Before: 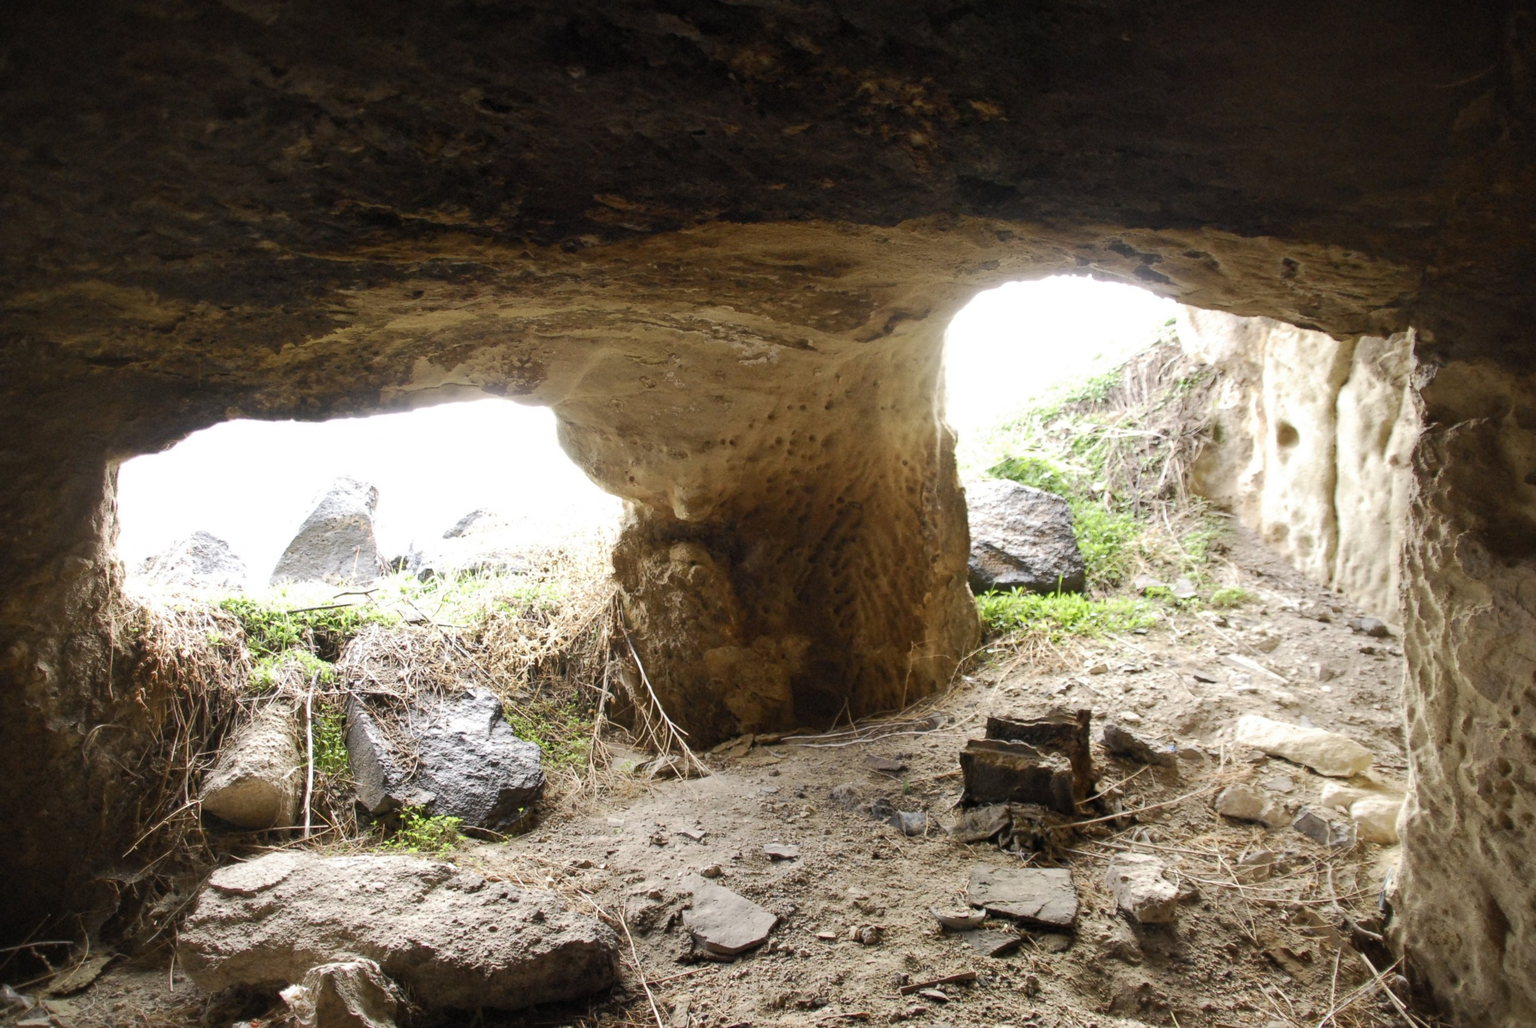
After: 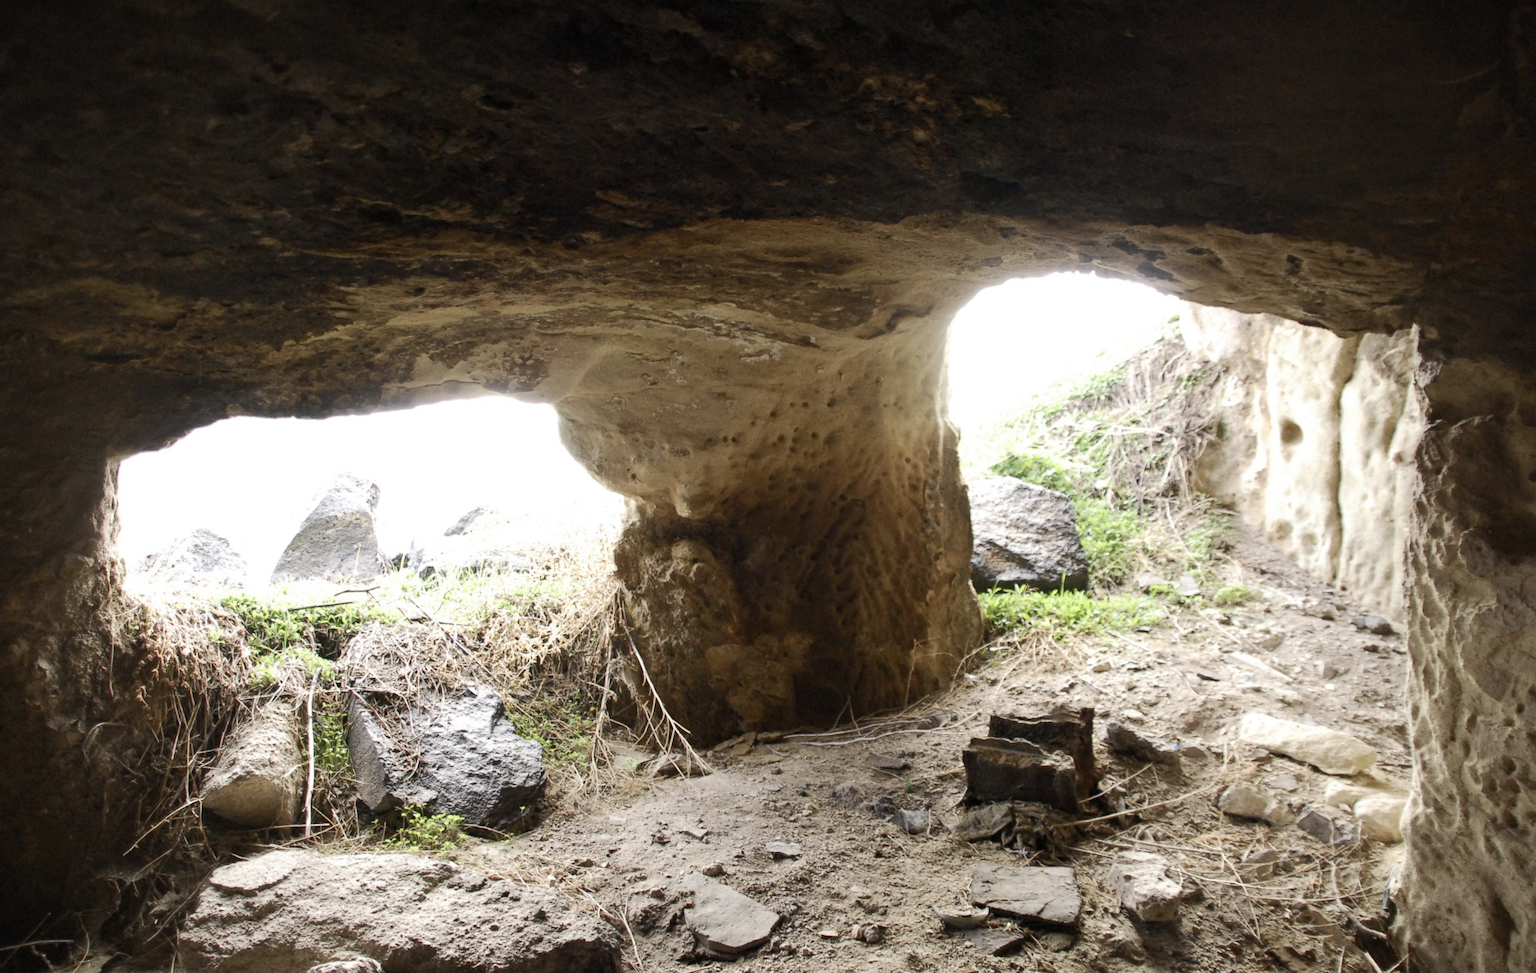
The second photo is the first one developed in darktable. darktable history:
crop: top 0.446%, right 0.266%, bottom 5.056%
contrast brightness saturation: contrast 0.108, saturation -0.178
